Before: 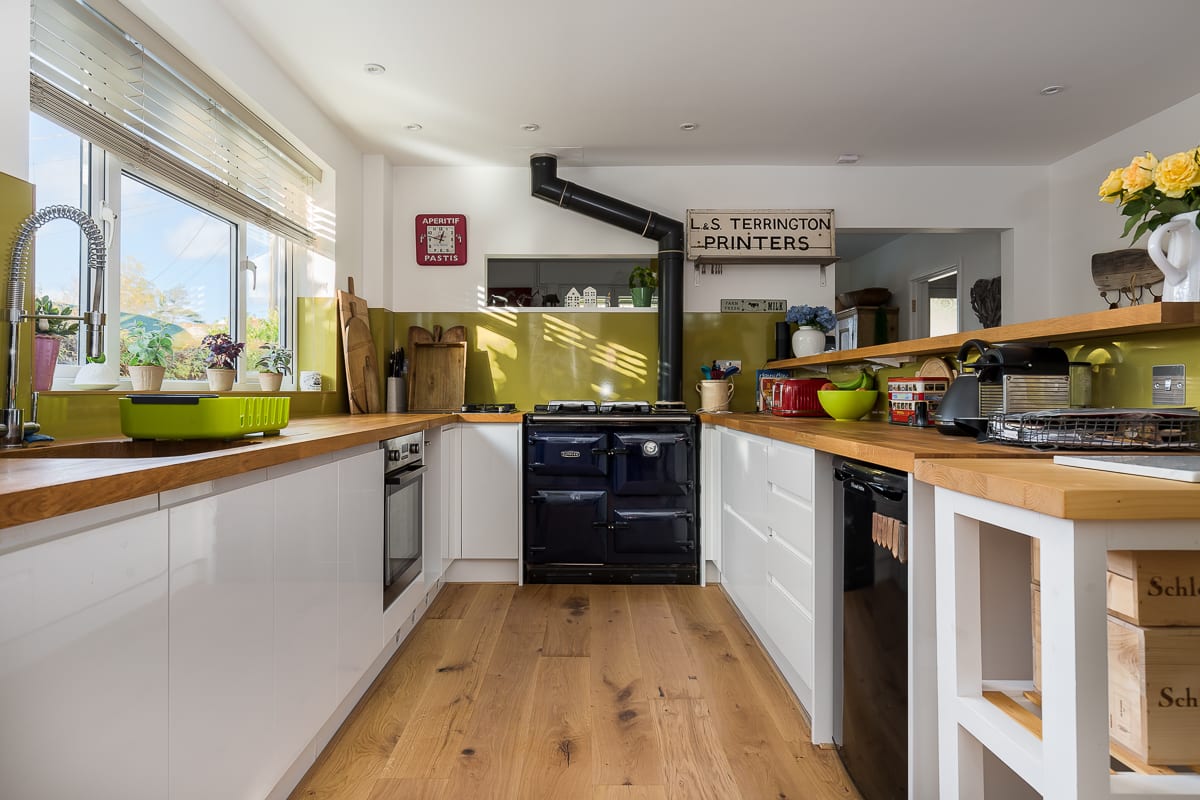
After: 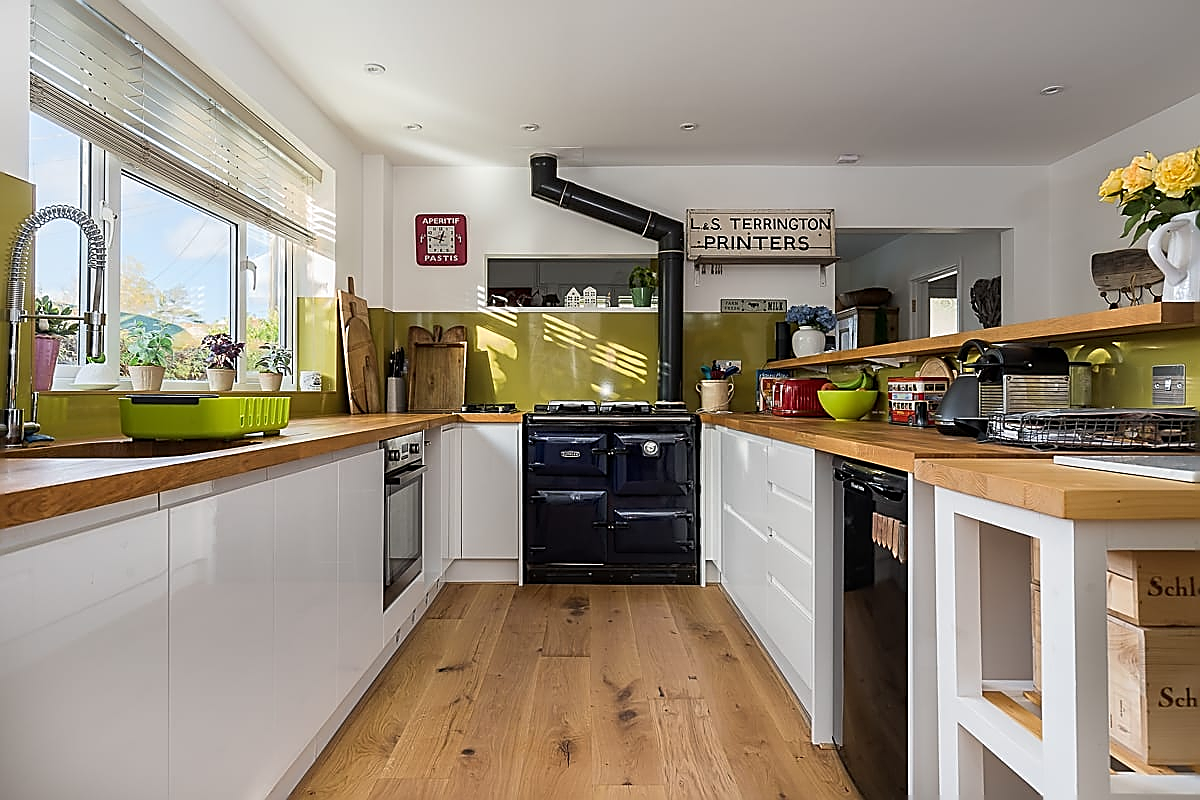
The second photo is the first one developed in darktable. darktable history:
sharpen: radius 1.669, amount 1.28
